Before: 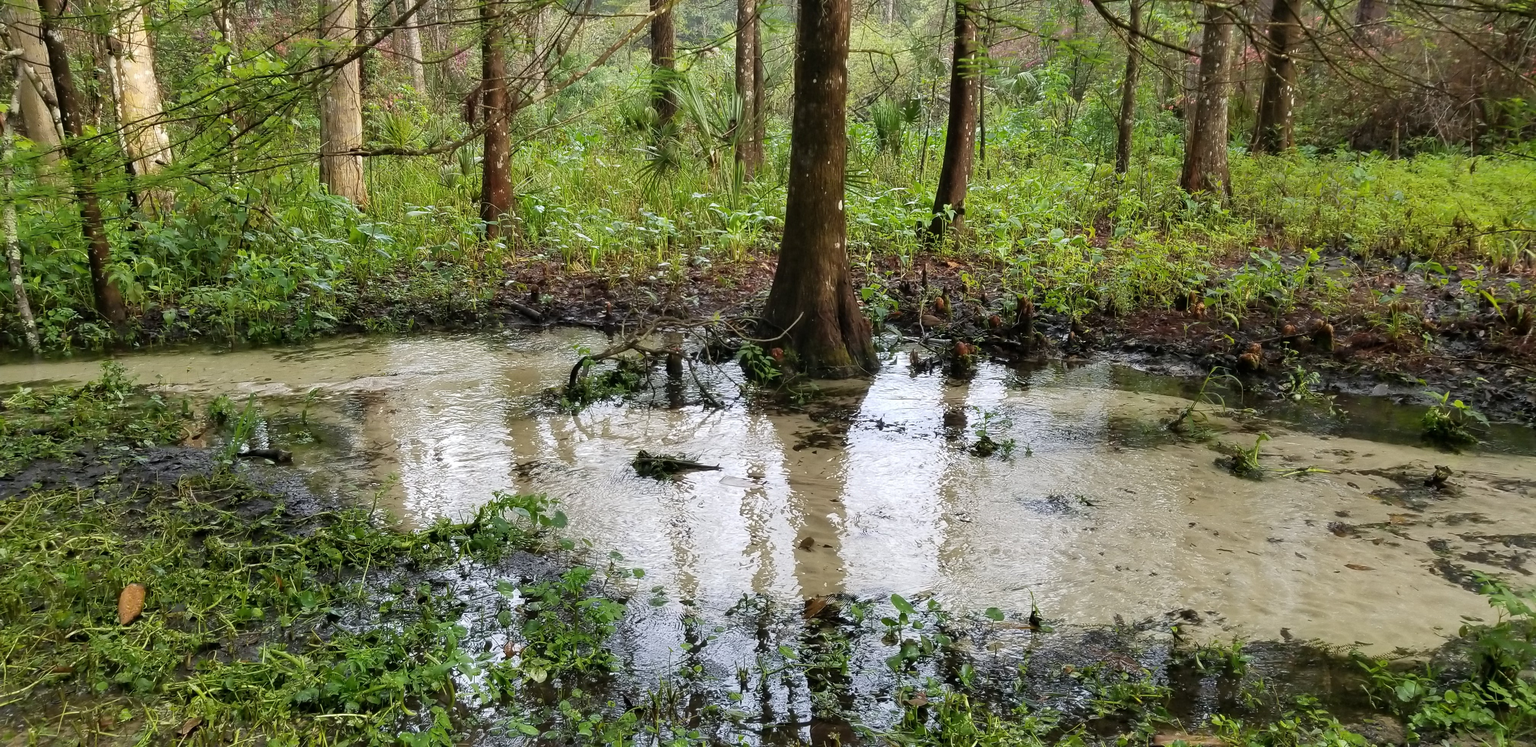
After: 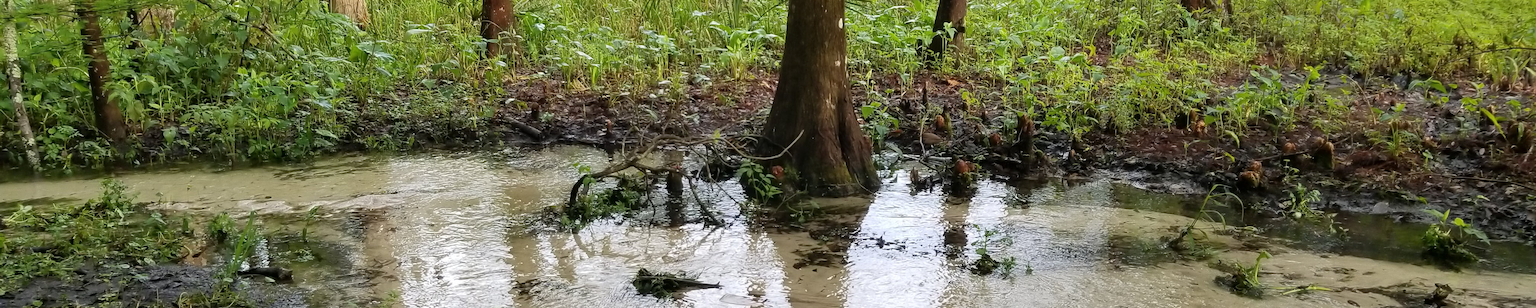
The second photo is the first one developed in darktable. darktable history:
crop and rotate: top 24.397%, bottom 34.258%
